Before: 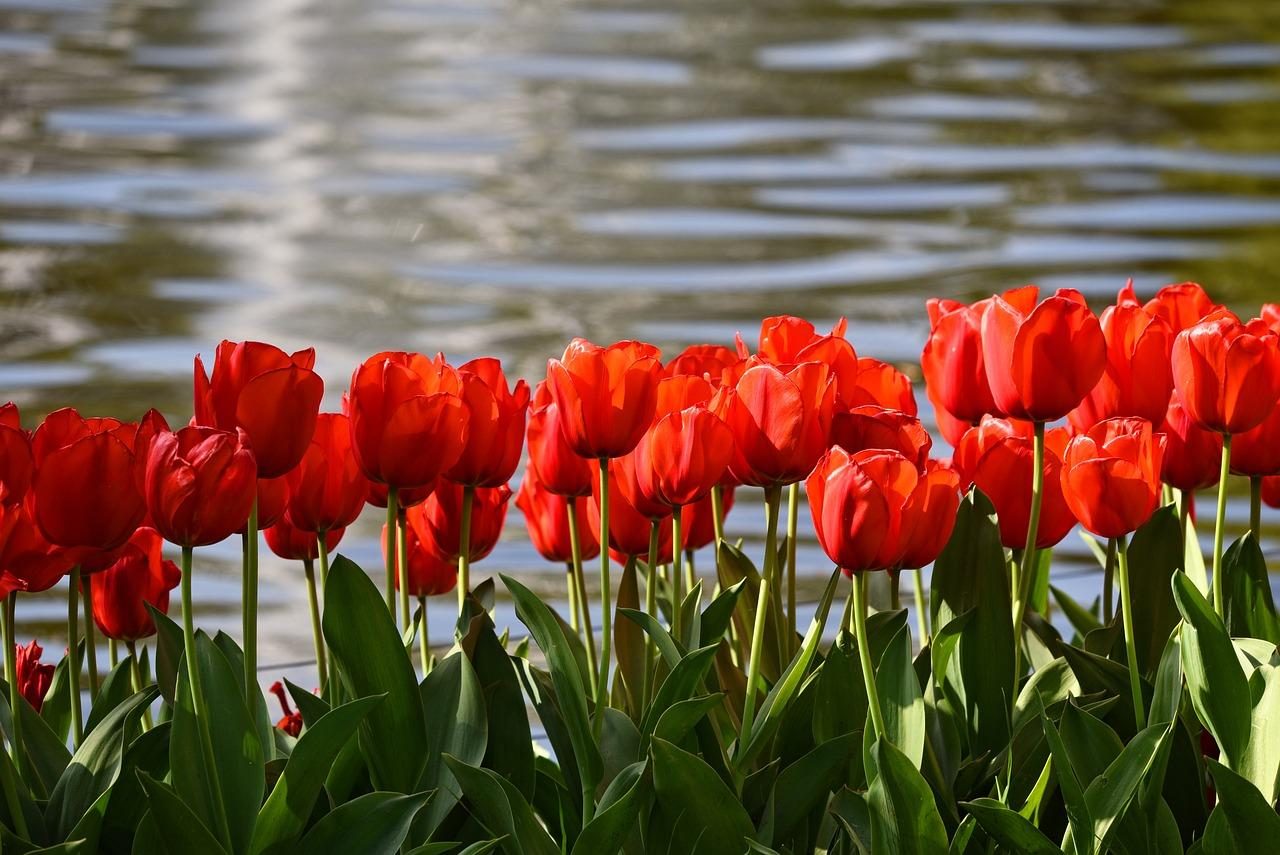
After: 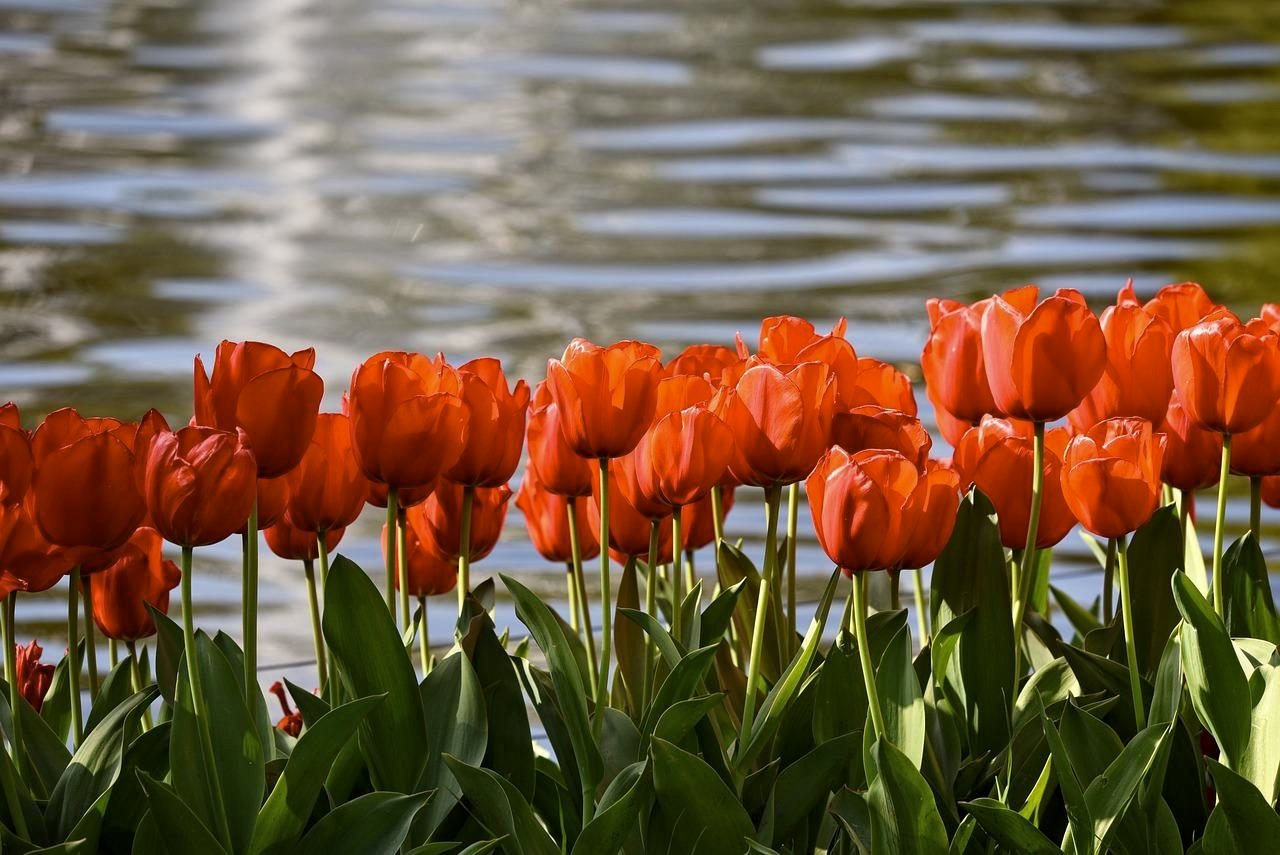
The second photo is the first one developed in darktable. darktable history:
local contrast: highlights 100%, shadows 100%, detail 120%, midtone range 0.2
color contrast: green-magenta contrast 0.81
